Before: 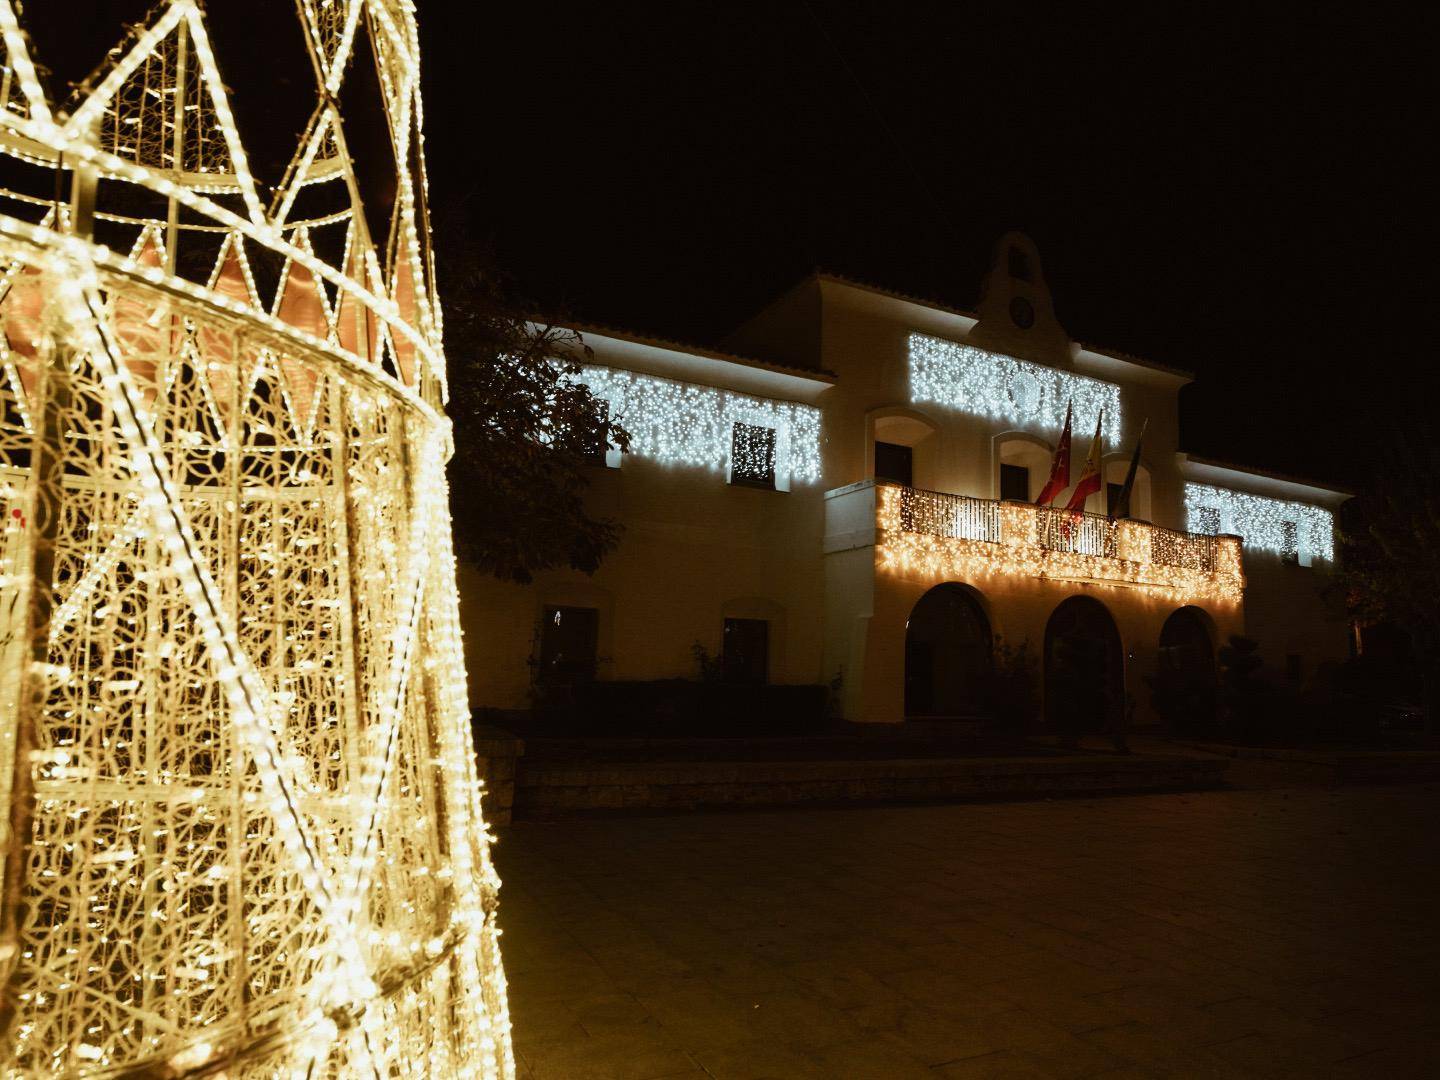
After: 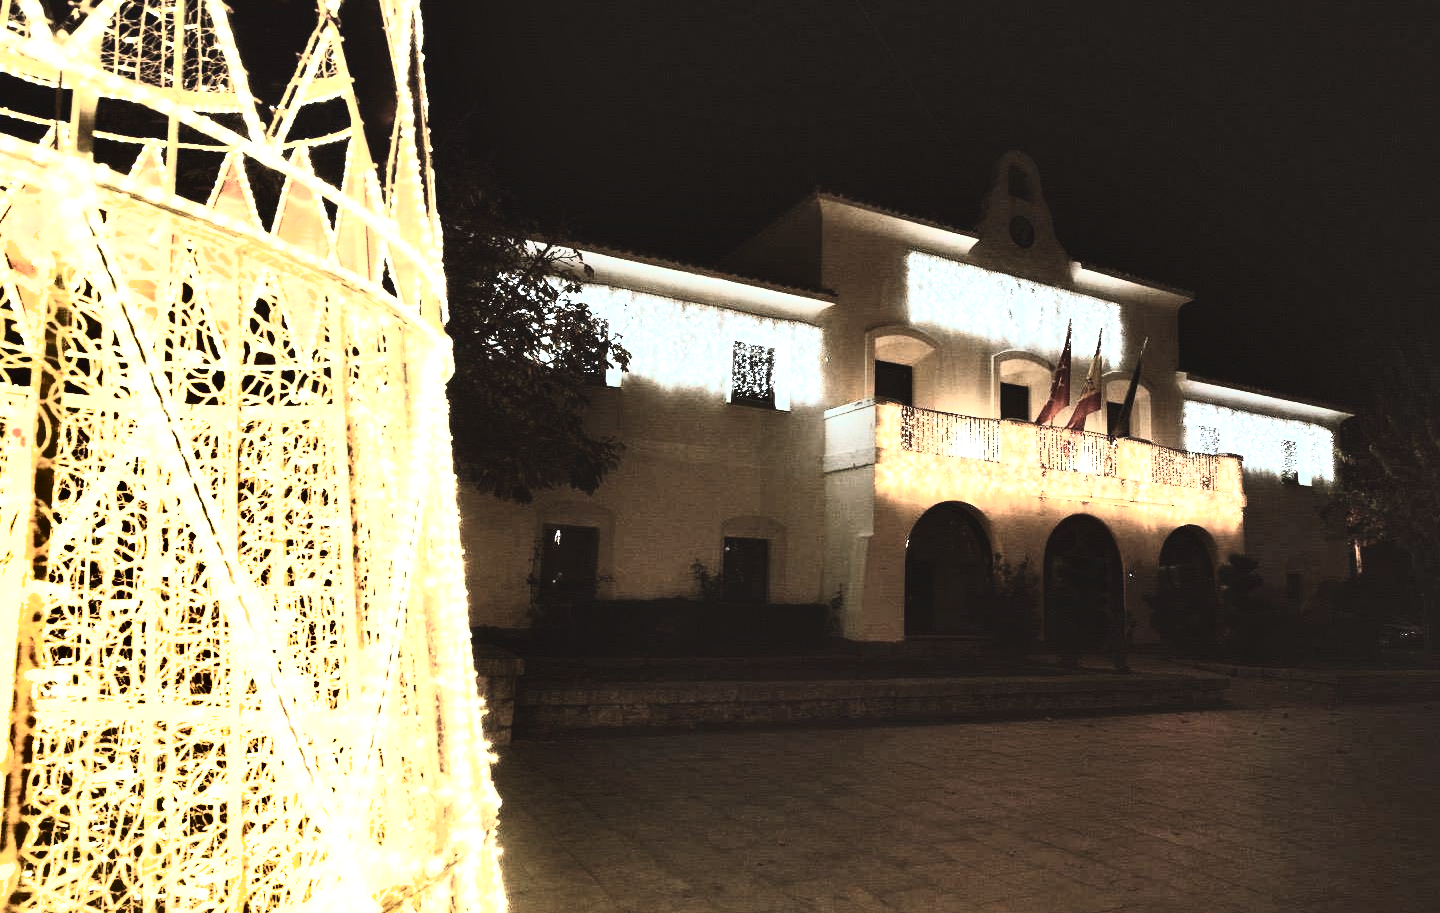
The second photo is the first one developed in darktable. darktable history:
exposure: black level correction -0.005, exposure 1.002 EV, compensate highlight preservation false
crop: top 7.575%, bottom 7.821%
tone equalizer: -8 EV -0.769 EV, -7 EV -0.673 EV, -6 EV -0.595 EV, -5 EV -0.414 EV, -3 EV 0.398 EV, -2 EV 0.6 EV, -1 EV 0.686 EV, +0 EV 0.745 EV, edges refinement/feathering 500, mask exposure compensation -1.57 EV, preserve details no
contrast brightness saturation: contrast 0.103, saturation -0.375
color balance rgb: perceptual saturation grading › global saturation 1.933%, perceptual saturation grading › highlights -2.196%, perceptual saturation grading › mid-tones 3.381%, perceptual saturation grading › shadows 7.514%, global vibrance 20%
tone curve: curves: ch0 [(0, 0) (0.003, 0.003) (0.011, 0.012) (0.025, 0.027) (0.044, 0.048) (0.069, 0.074) (0.1, 0.117) (0.136, 0.177) (0.177, 0.246) (0.224, 0.324) (0.277, 0.422) (0.335, 0.531) (0.399, 0.633) (0.468, 0.733) (0.543, 0.824) (0.623, 0.895) (0.709, 0.938) (0.801, 0.961) (0.898, 0.98) (1, 1)], color space Lab, independent channels, preserve colors none
shadows and highlights: highlights color adjustment 73.56%, soften with gaussian
